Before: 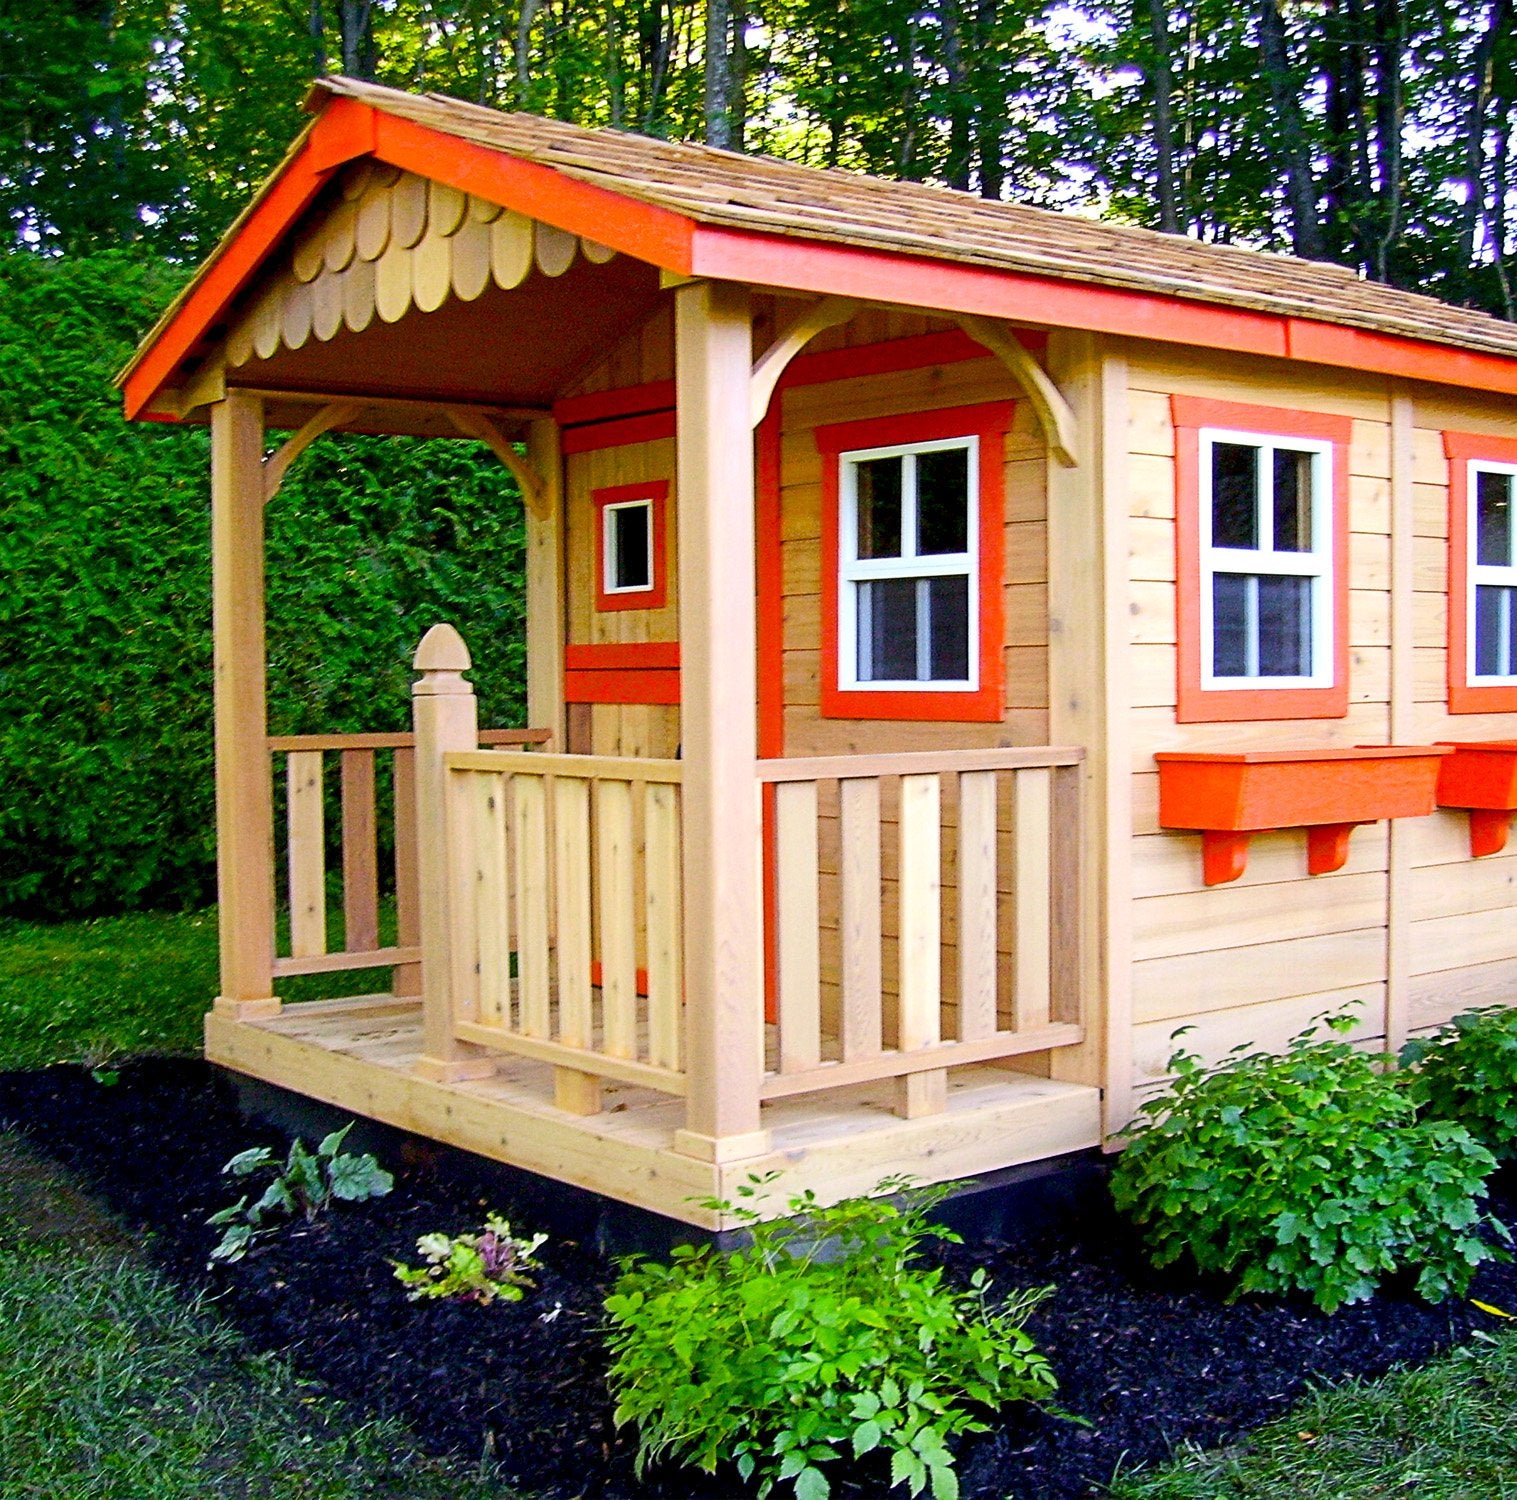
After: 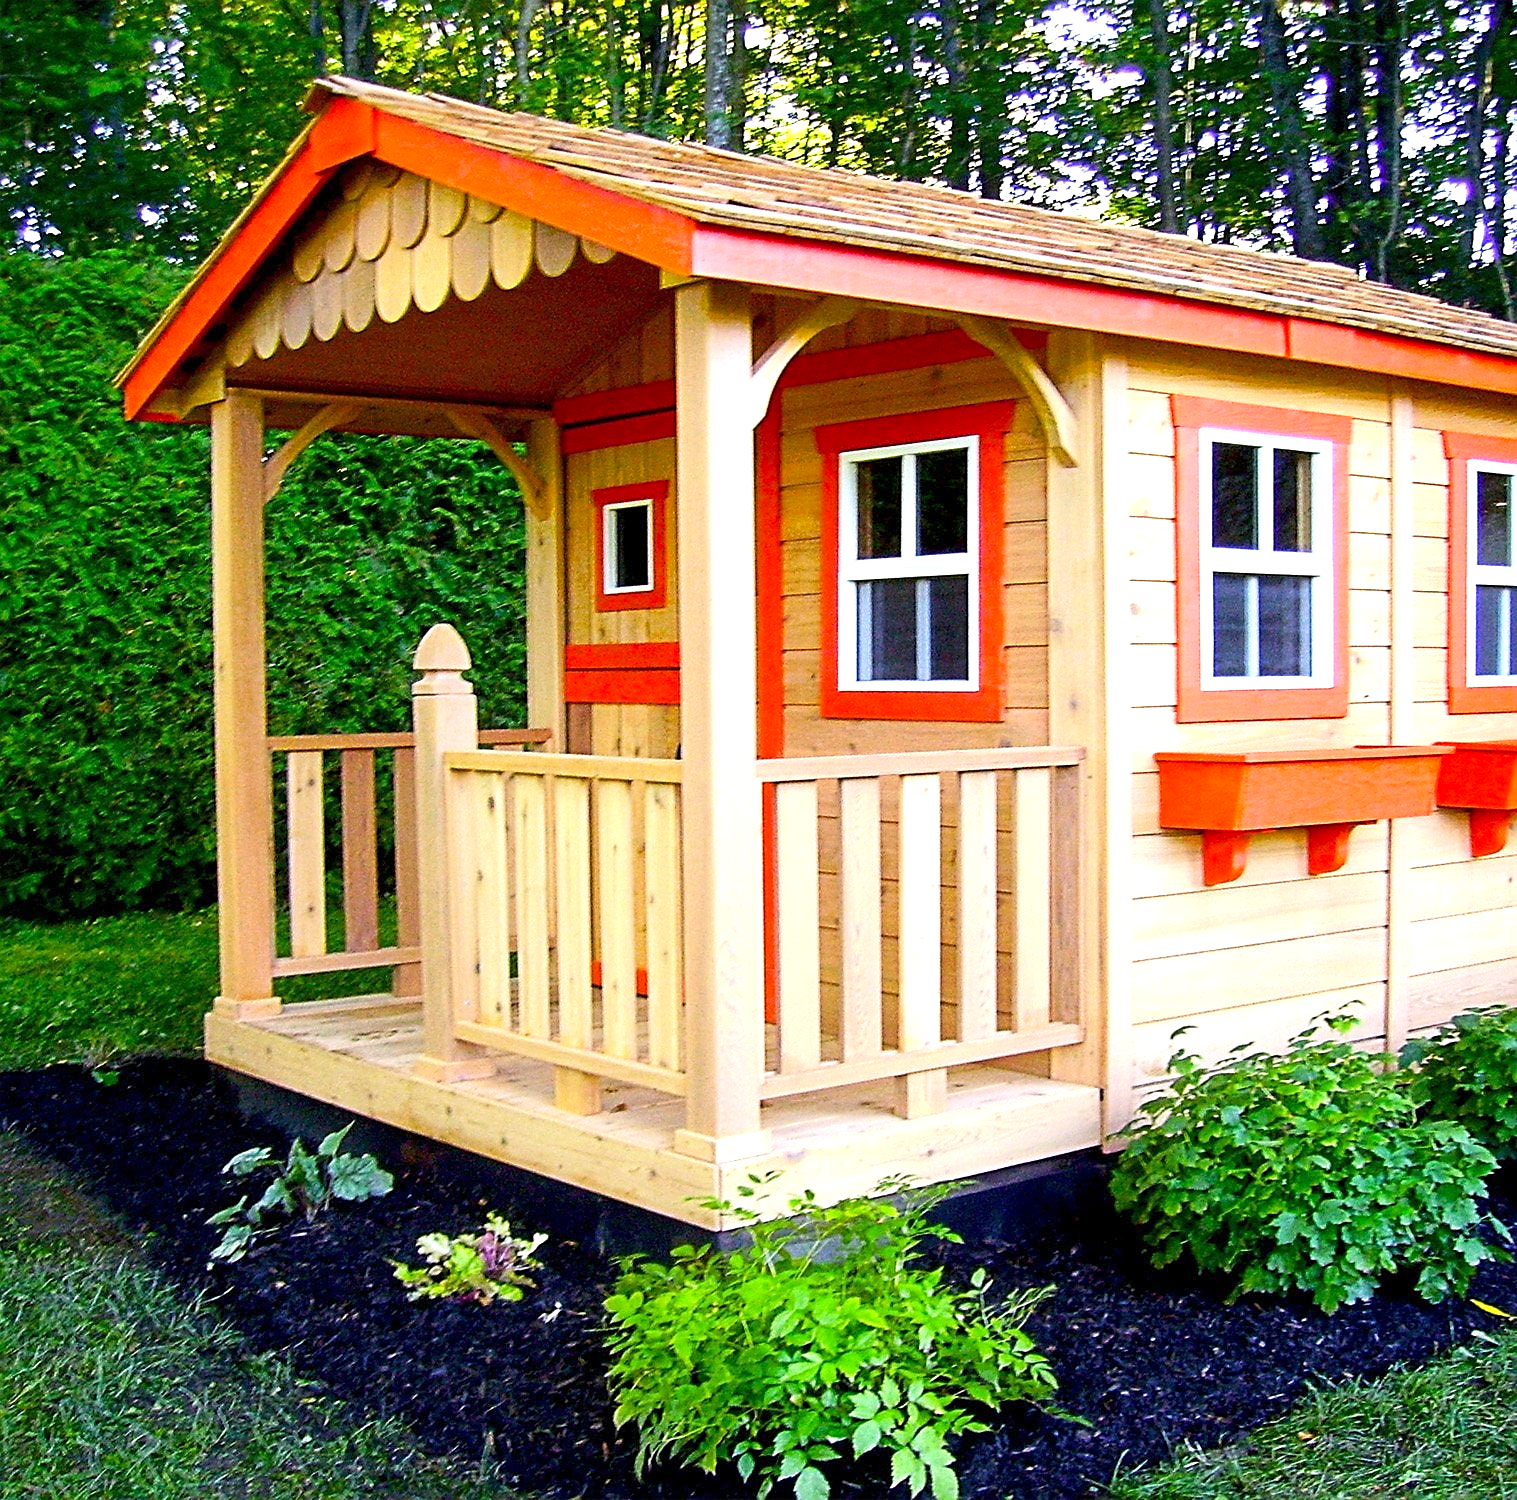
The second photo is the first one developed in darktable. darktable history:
sharpen: radius 1.819, amount 0.399, threshold 1.591
exposure: exposure 0.491 EV, compensate exposure bias true, compensate highlight preservation false
color zones: curves: ch1 [(0, 0.513) (0.143, 0.524) (0.286, 0.511) (0.429, 0.506) (0.571, 0.503) (0.714, 0.503) (0.857, 0.508) (1, 0.513)]
